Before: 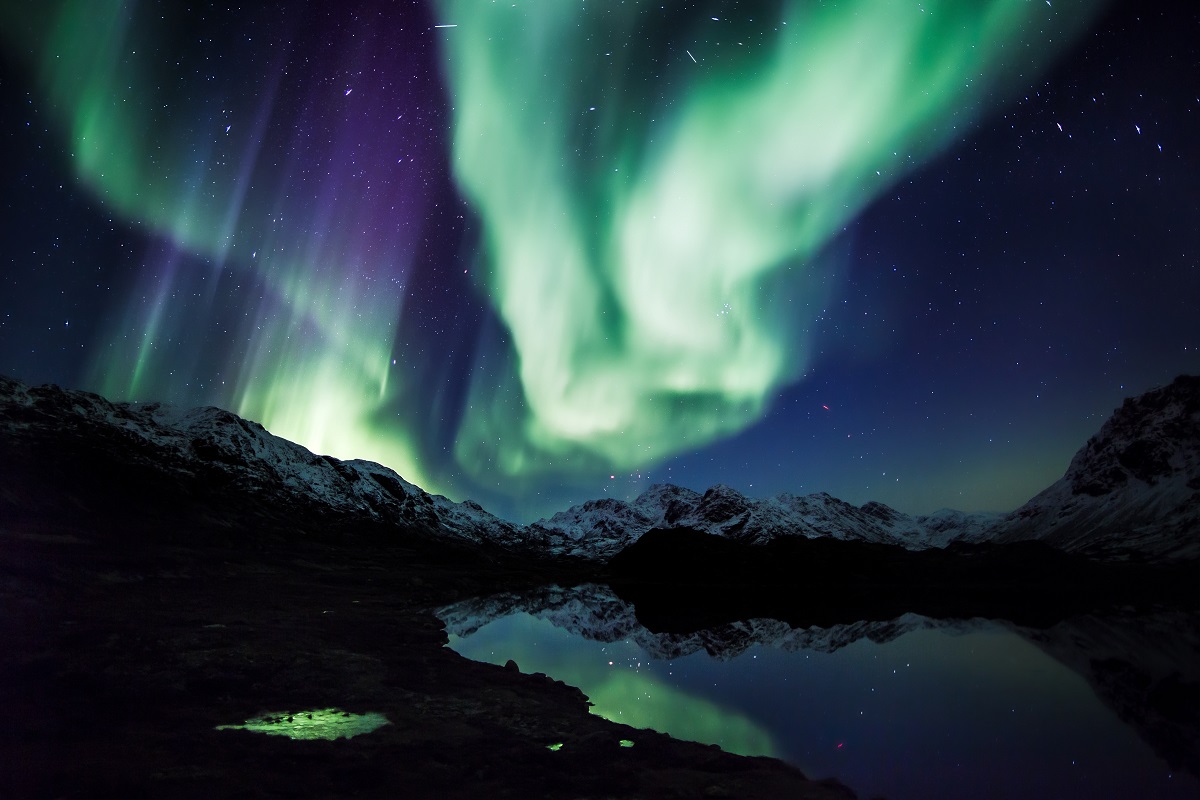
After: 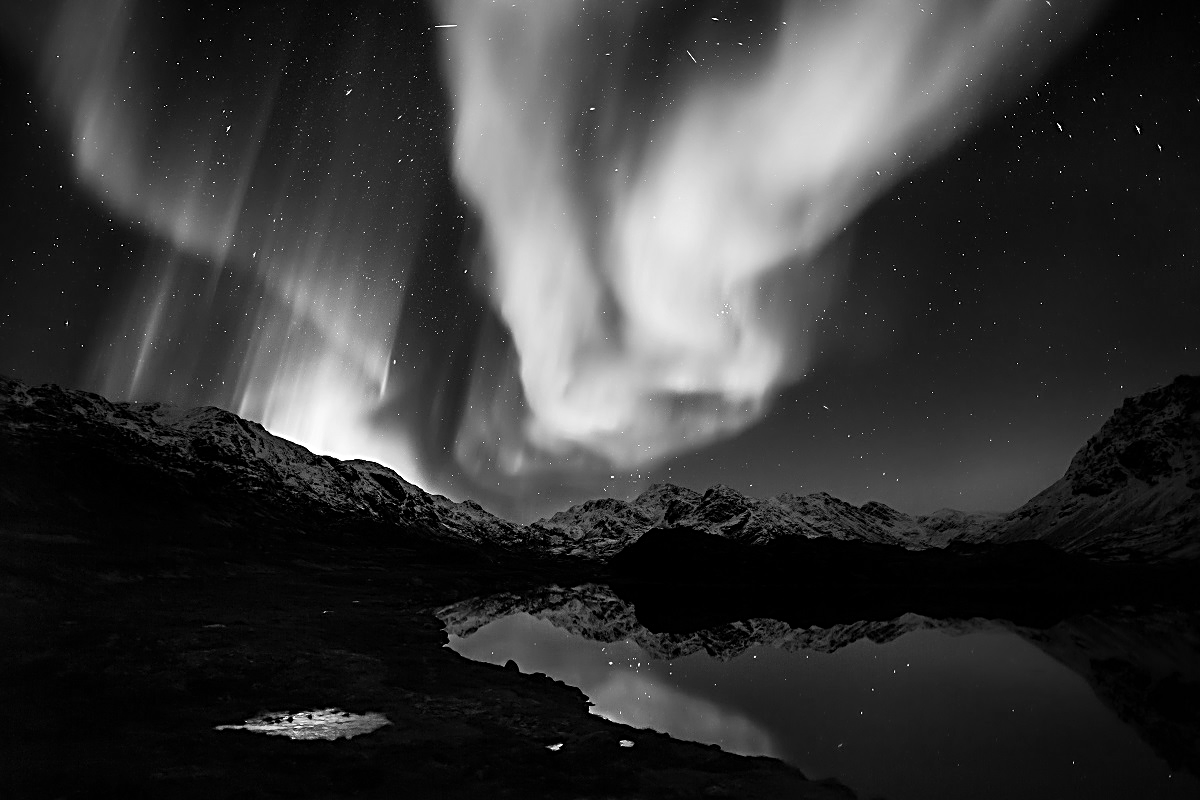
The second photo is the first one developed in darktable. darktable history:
color correction: highlights a* -2.68, highlights b* 2.57
monochrome: a -11.7, b 1.62, size 0.5, highlights 0.38
sharpen: radius 2.817, amount 0.715
